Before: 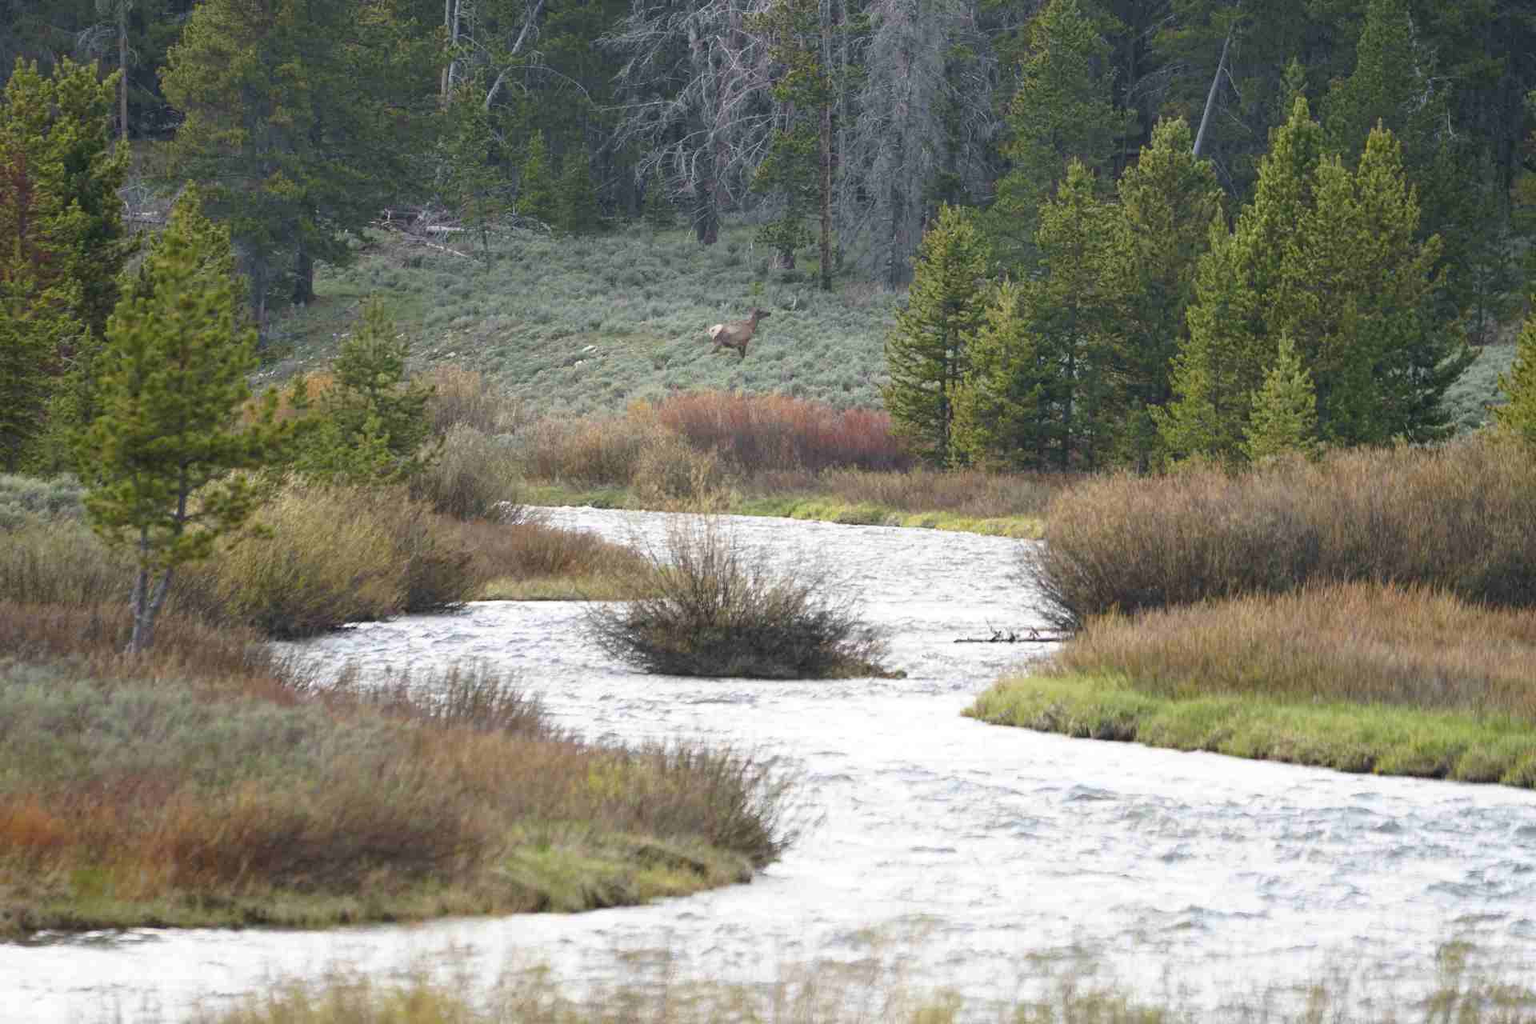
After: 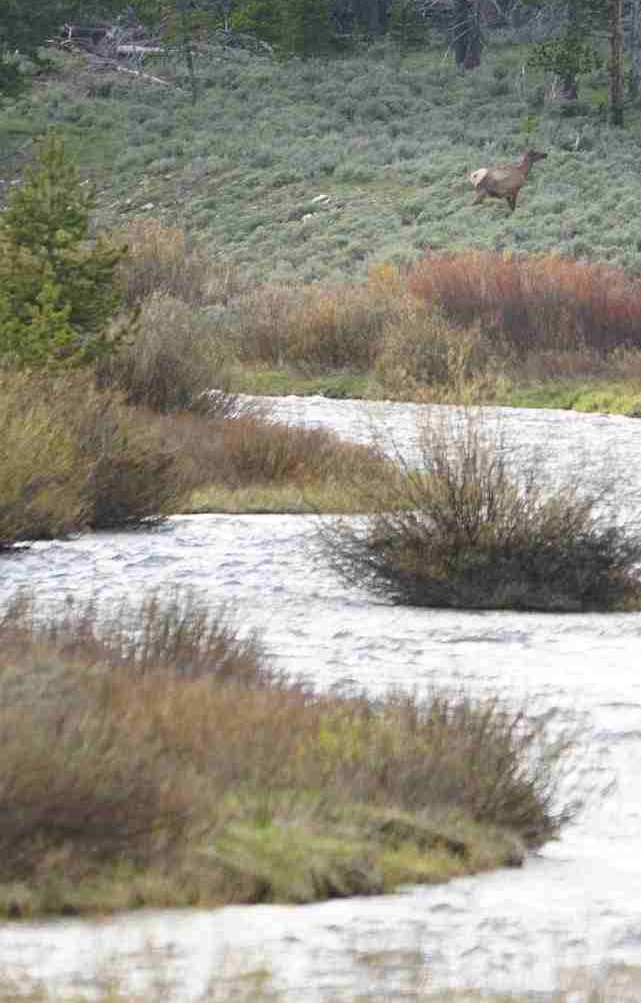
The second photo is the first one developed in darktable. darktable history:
crop and rotate: left 21.682%, top 18.573%, right 44.892%, bottom 3.002%
